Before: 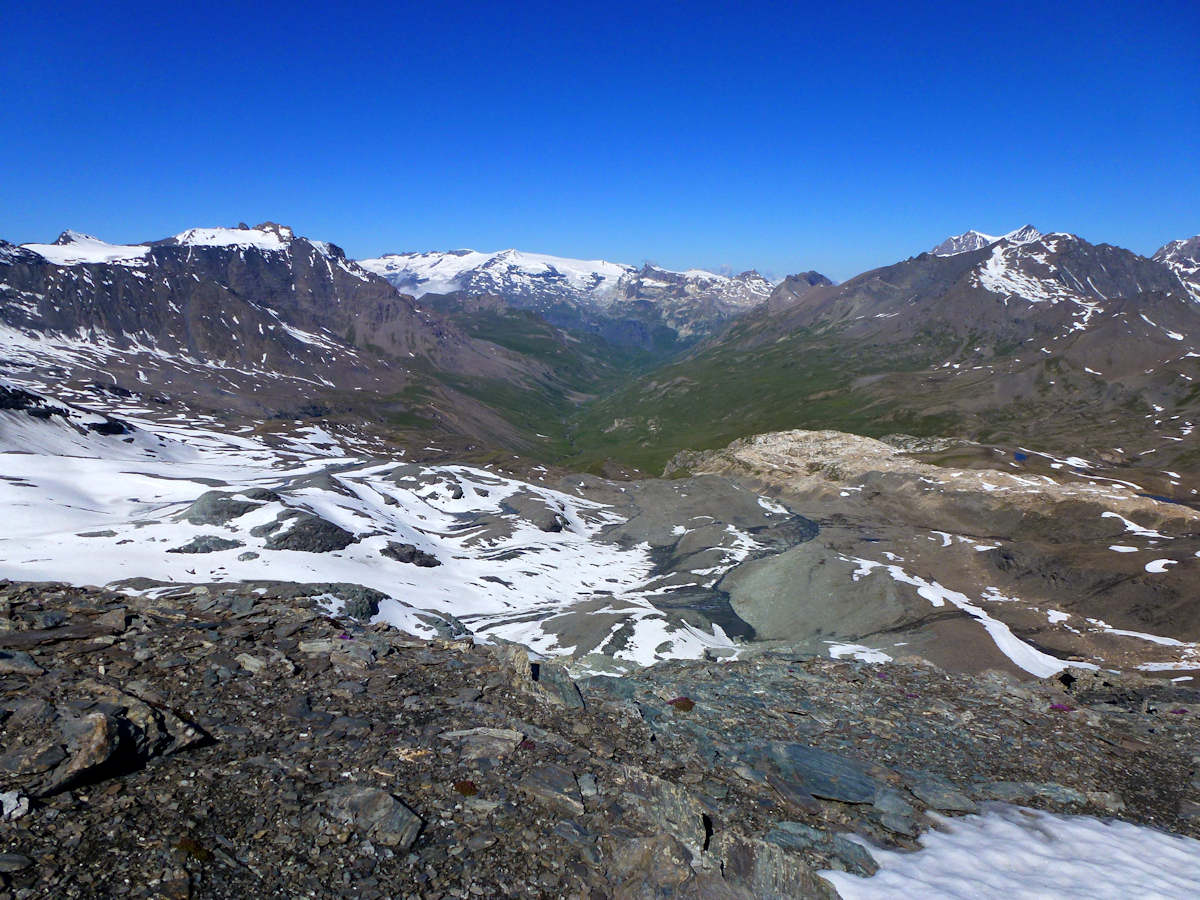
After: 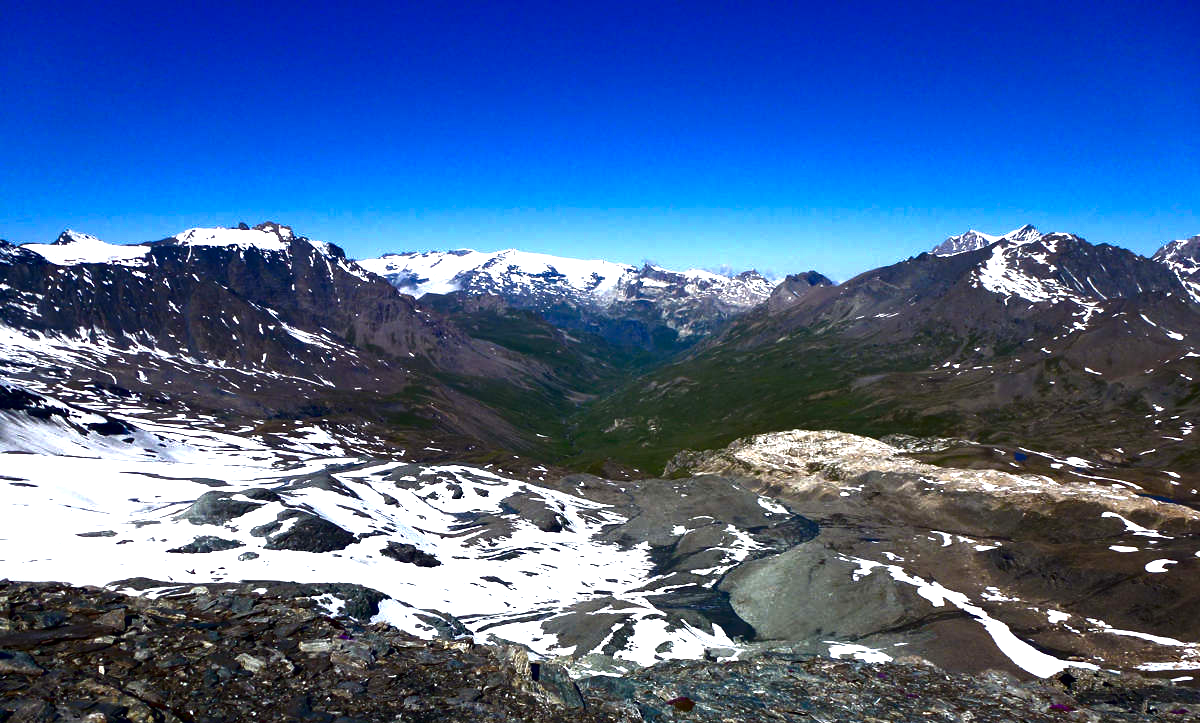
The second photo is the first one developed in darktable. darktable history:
crop: bottom 19.621%
exposure: exposure 1 EV, compensate exposure bias true, compensate highlight preservation false
contrast brightness saturation: brightness -0.517
